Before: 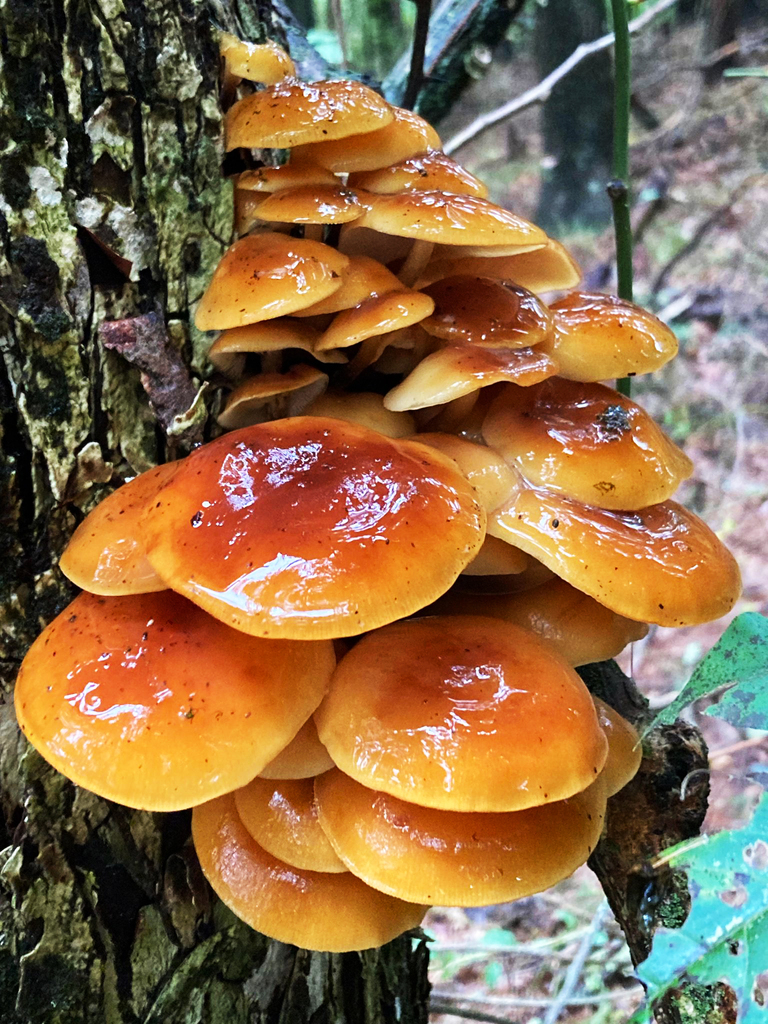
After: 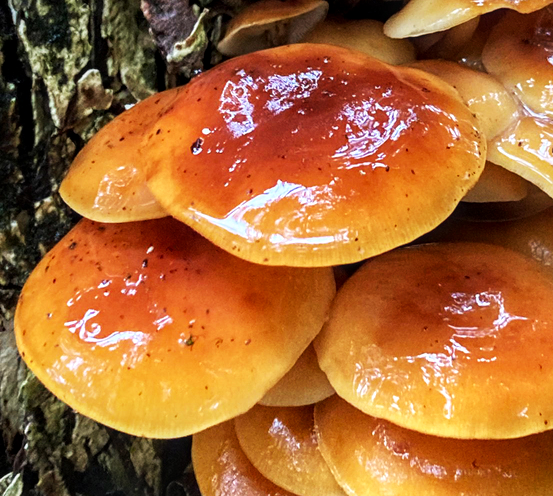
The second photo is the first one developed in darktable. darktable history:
local contrast: on, module defaults
crop: top 36.498%, right 27.964%, bottom 14.995%
